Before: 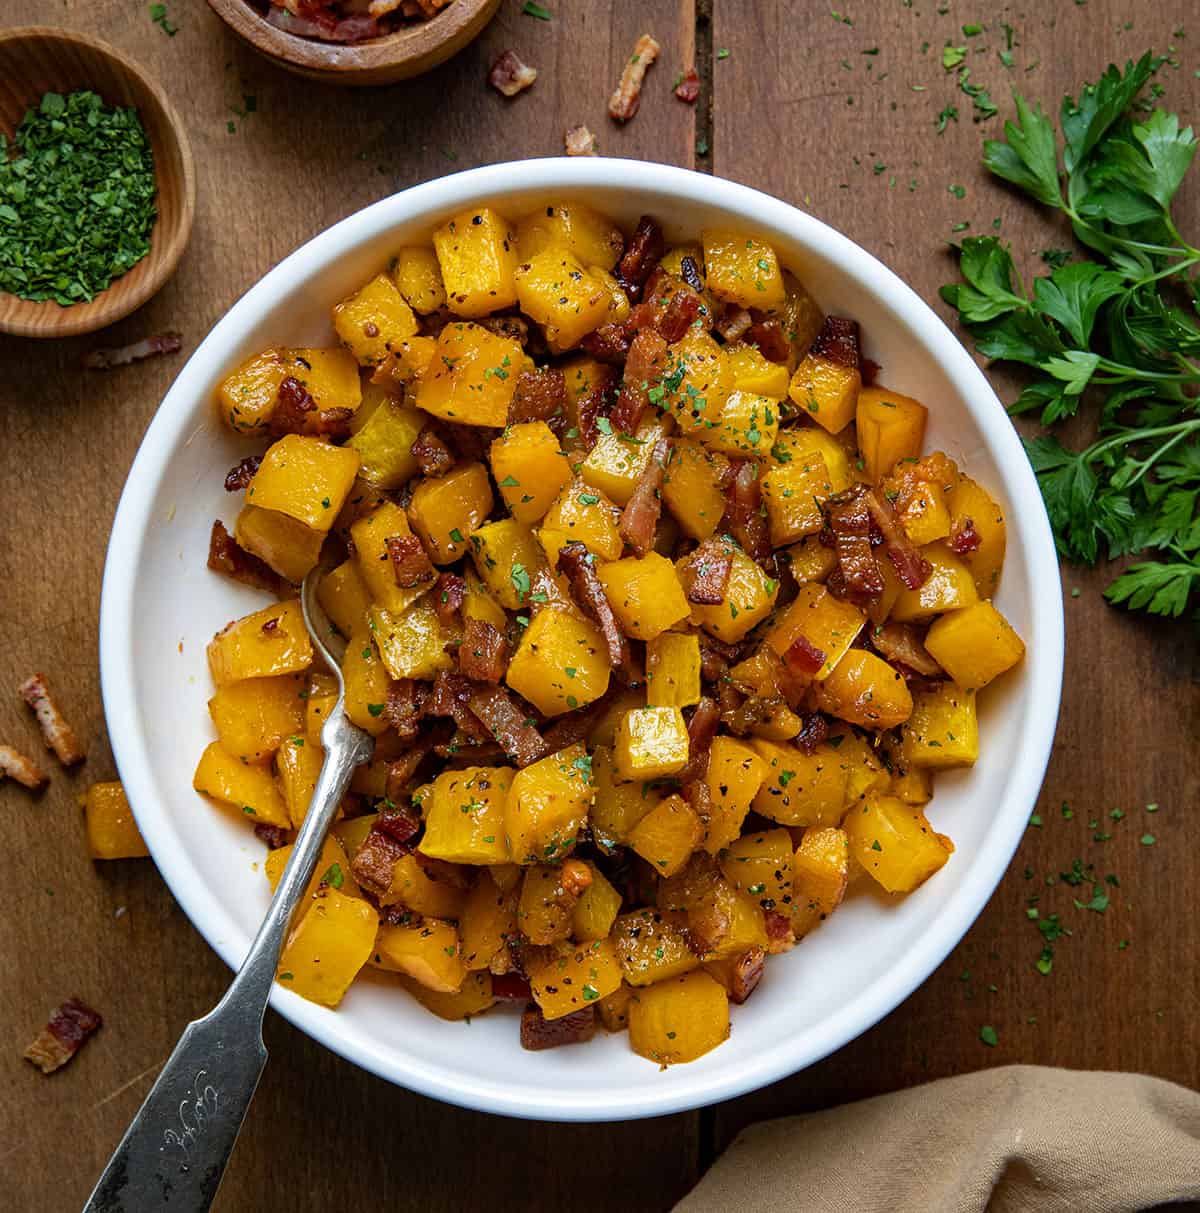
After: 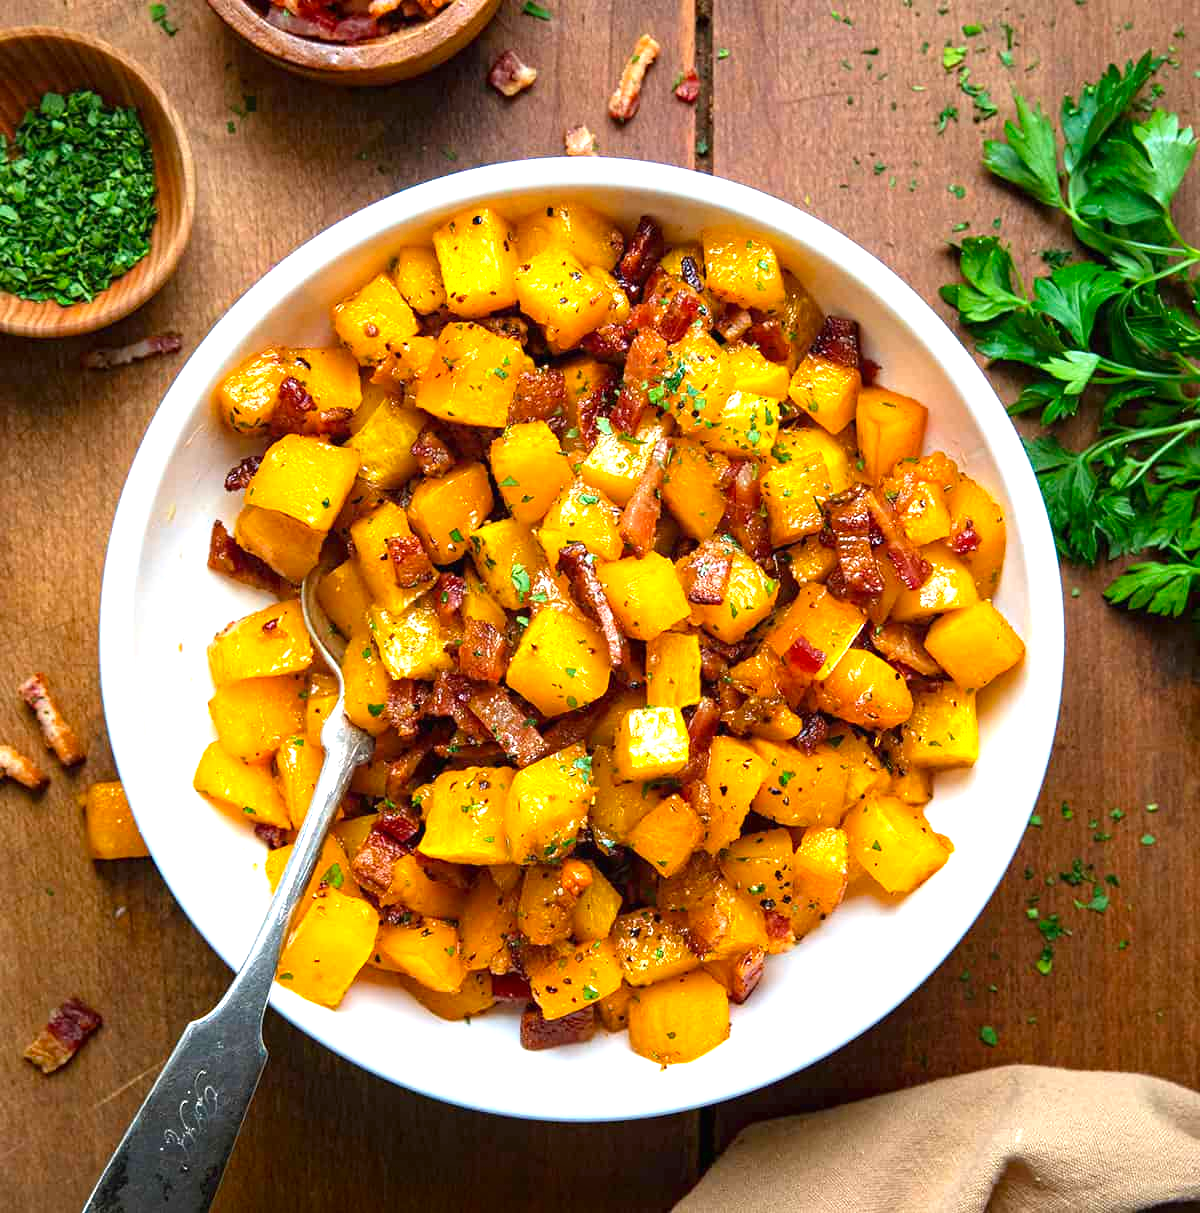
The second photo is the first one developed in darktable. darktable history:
exposure: black level correction 0, exposure 1.1 EV, compensate exposure bias true, compensate highlight preservation false
shadows and highlights: shadows -70, highlights 35, soften with gaussian
